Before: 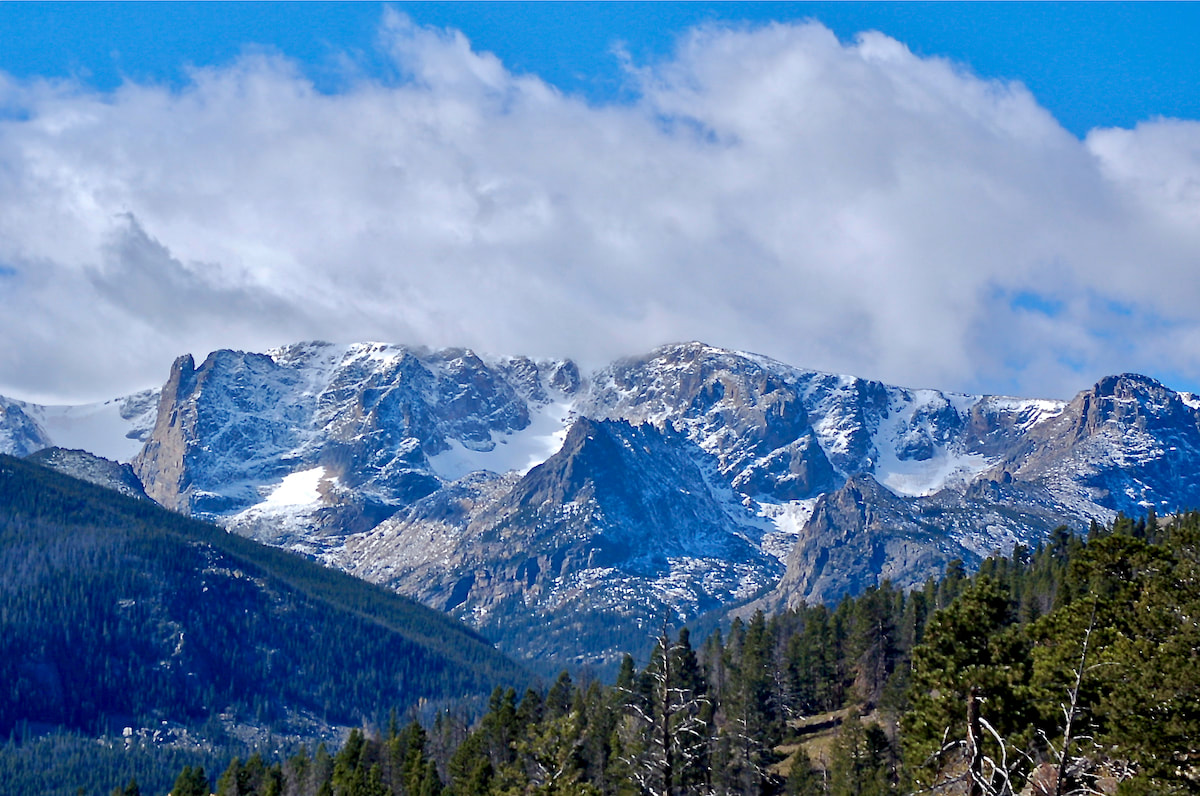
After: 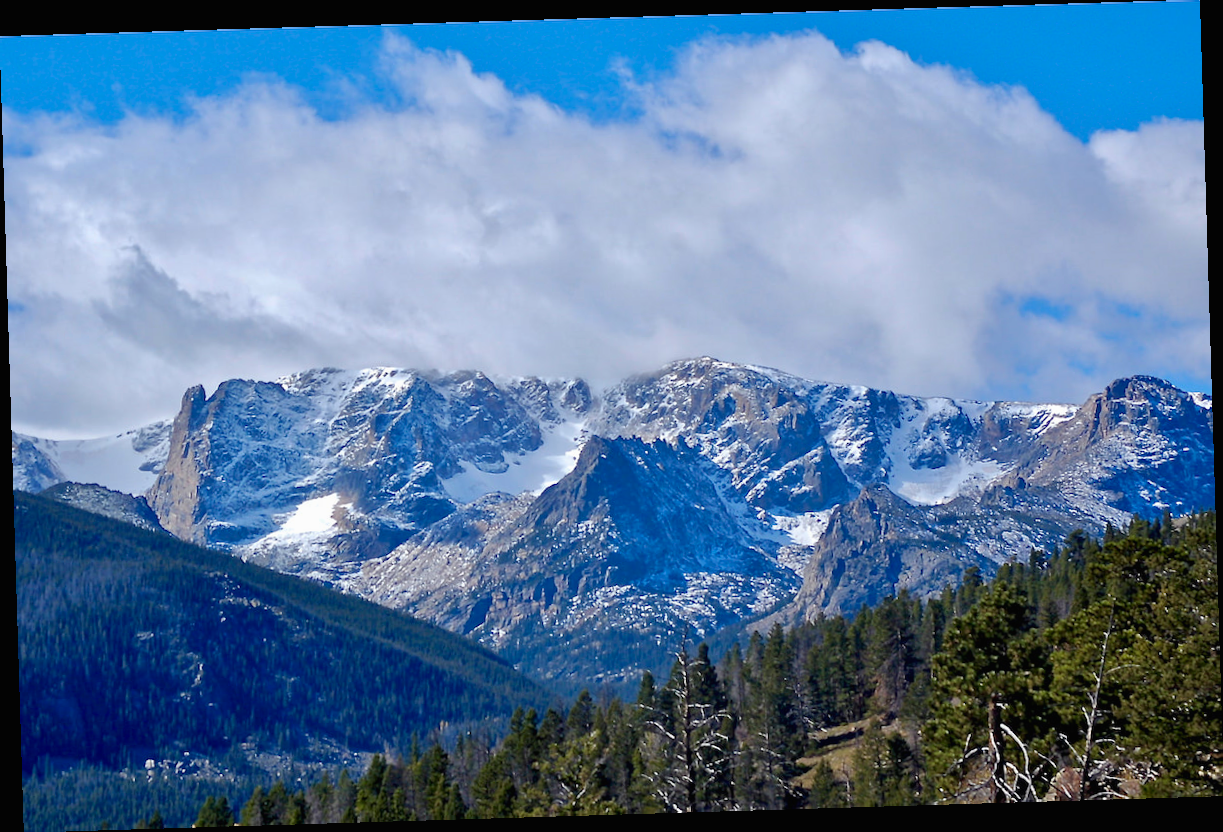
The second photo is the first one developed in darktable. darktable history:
contrast brightness saturation: contrast -0.02, brightness -0.01, saturation 0.03
rotate and perspective: rotation -1.75°, automatic cropping off
